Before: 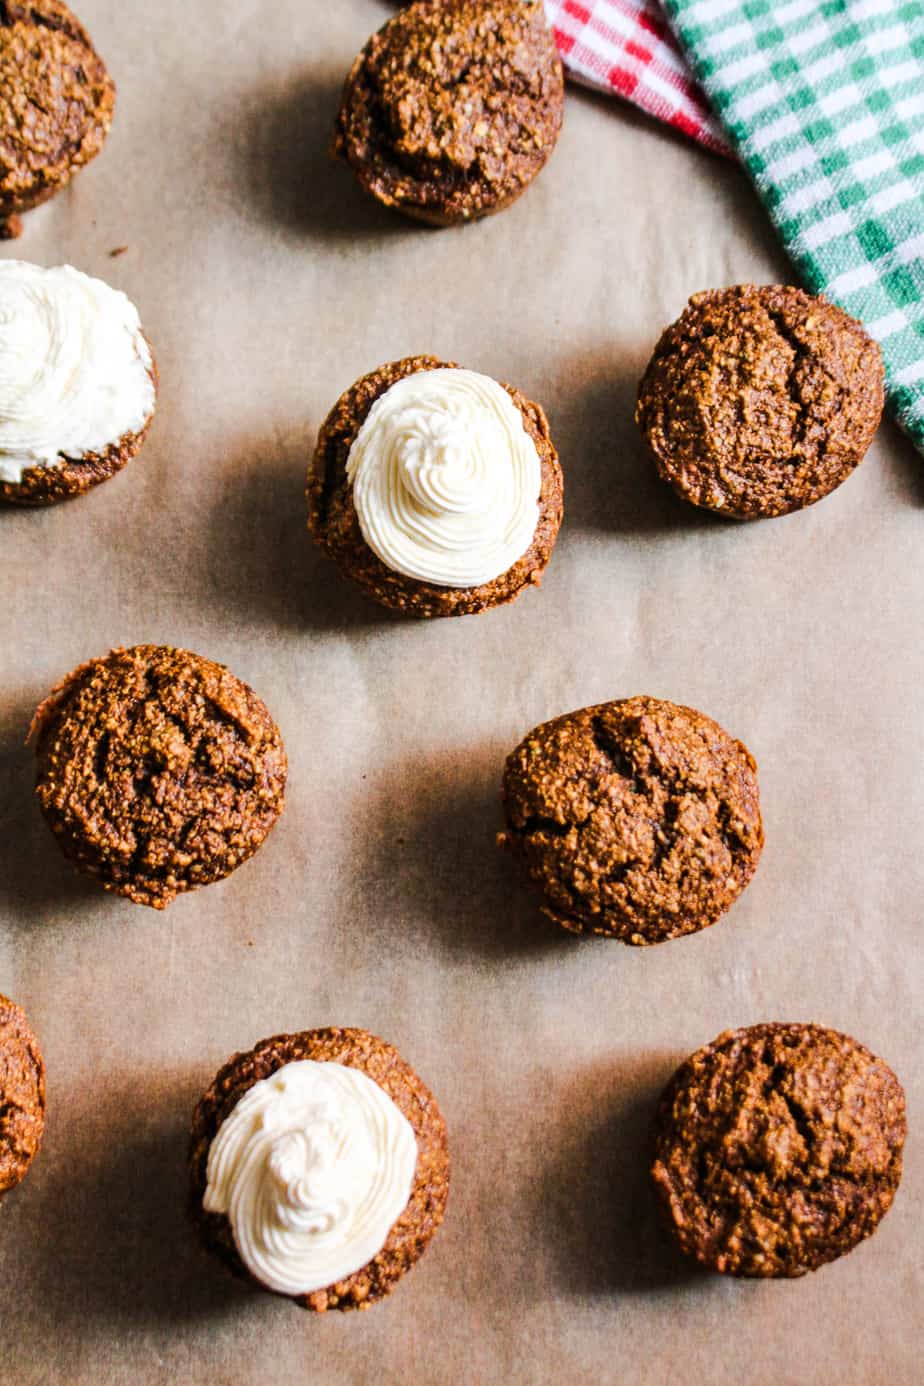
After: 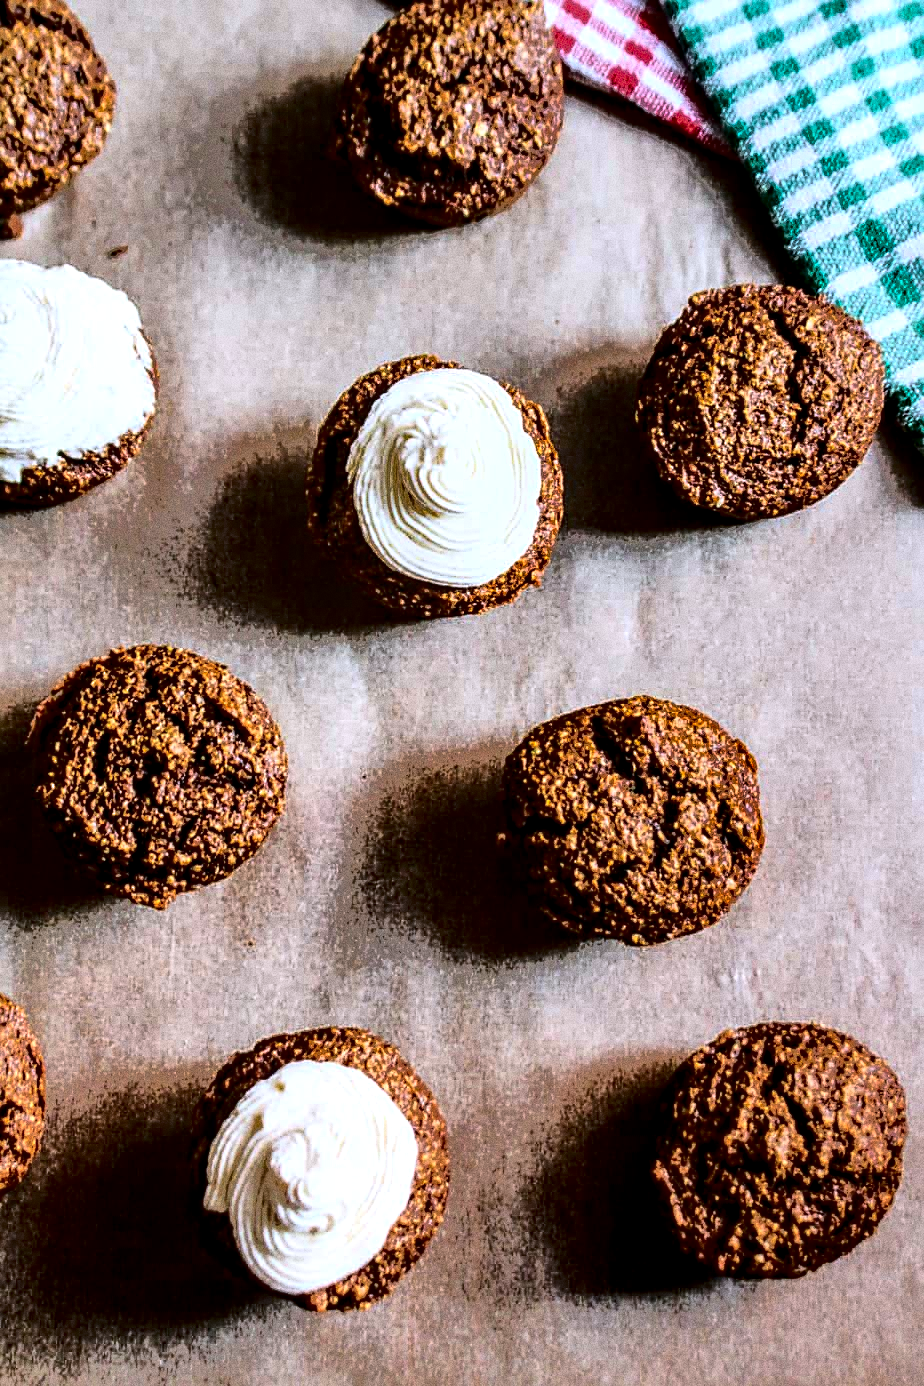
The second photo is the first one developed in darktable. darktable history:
exposure: compensate highlight preservation false
sharpen: on, module defaults
contrast brightness saturation: contrast 0.5, saturation -0.1
color correction: highlights a* -0.137, highlights b* -5.91, shadows a* -0.137, shadows b* -0.137
shadows and highlights: shadows -19.91, highlights -73.15
local contrast: detail 150%
grain: coarseness 9.61 ISO, strength 35.62%
white balance: red 0.974, blue 1.044
